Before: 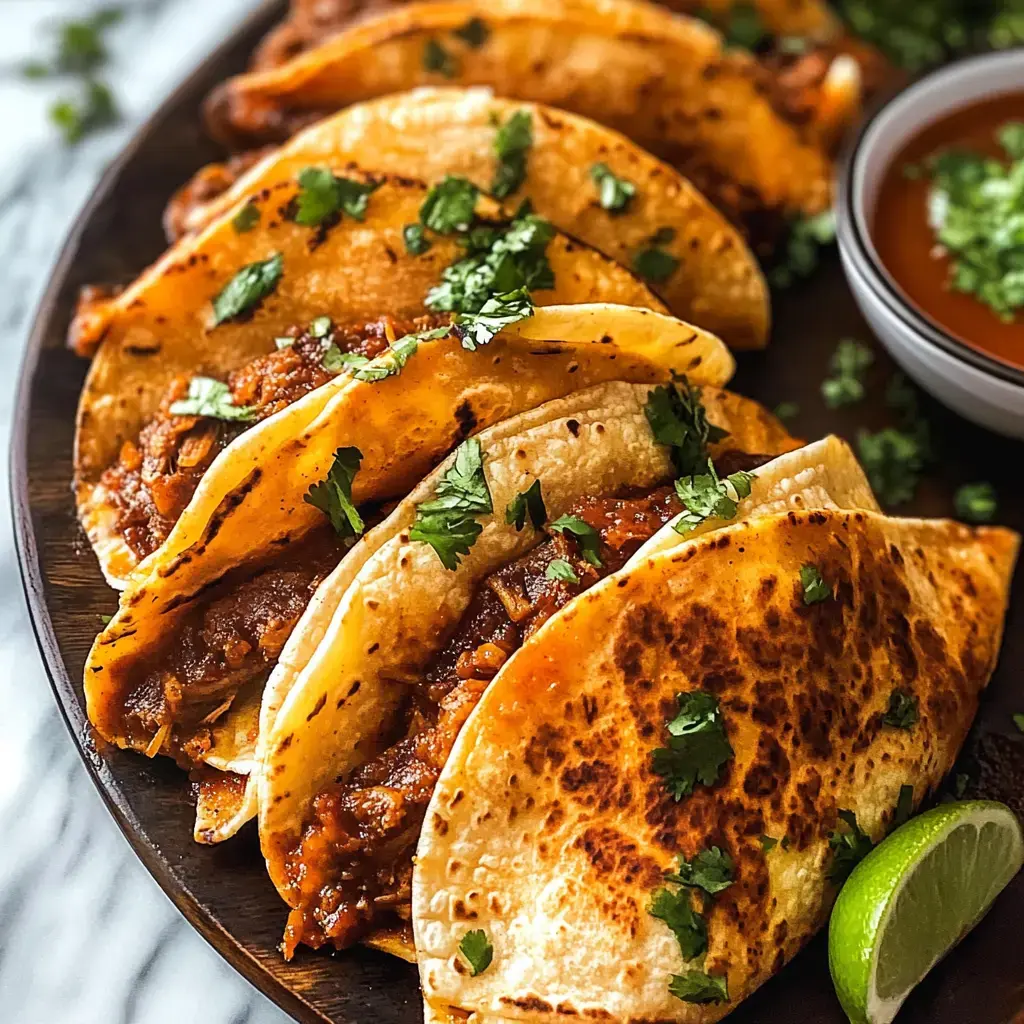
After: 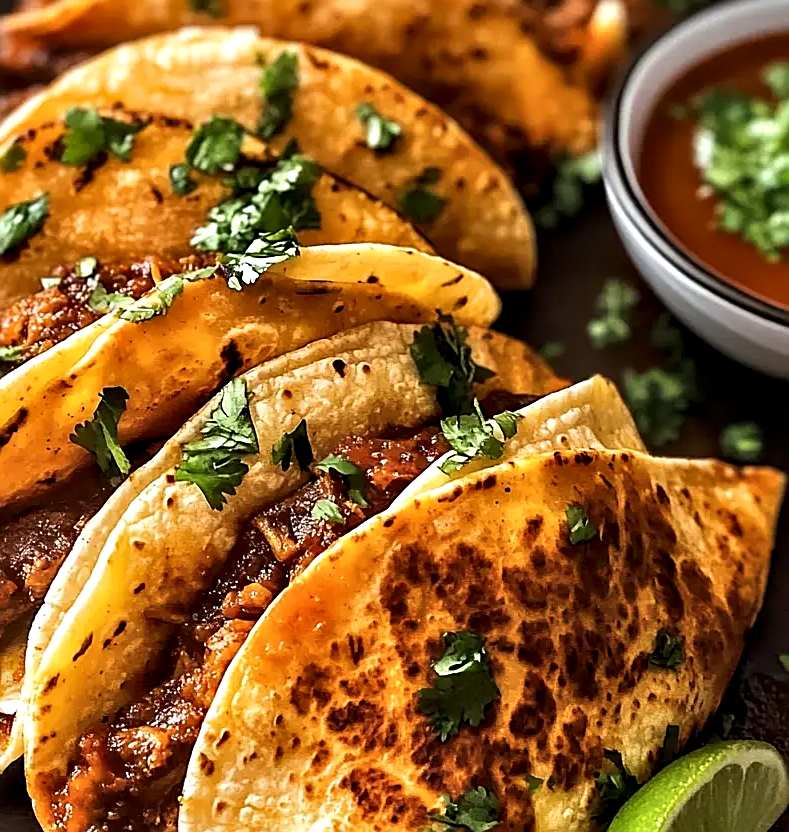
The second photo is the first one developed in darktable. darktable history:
sharpen: on, module defaults
crop: left 22.88%, top 5.915%, bottom 11.568%
contrast equalizer: y [[0.514, 0.573, 0.581, 0.508, 0.5, 0.5], [0.5 ×6], [0.5 ×6], [0 ×6], [0 ×6]]
